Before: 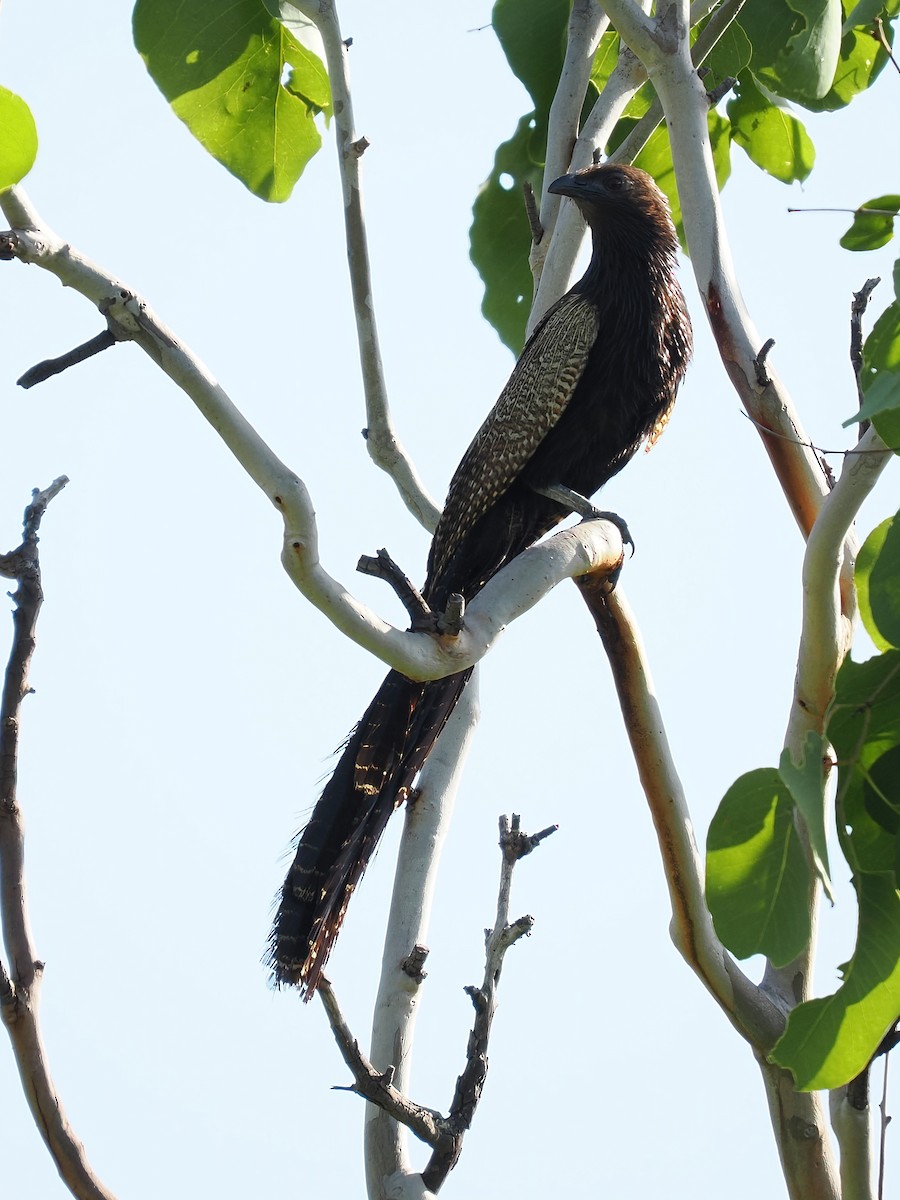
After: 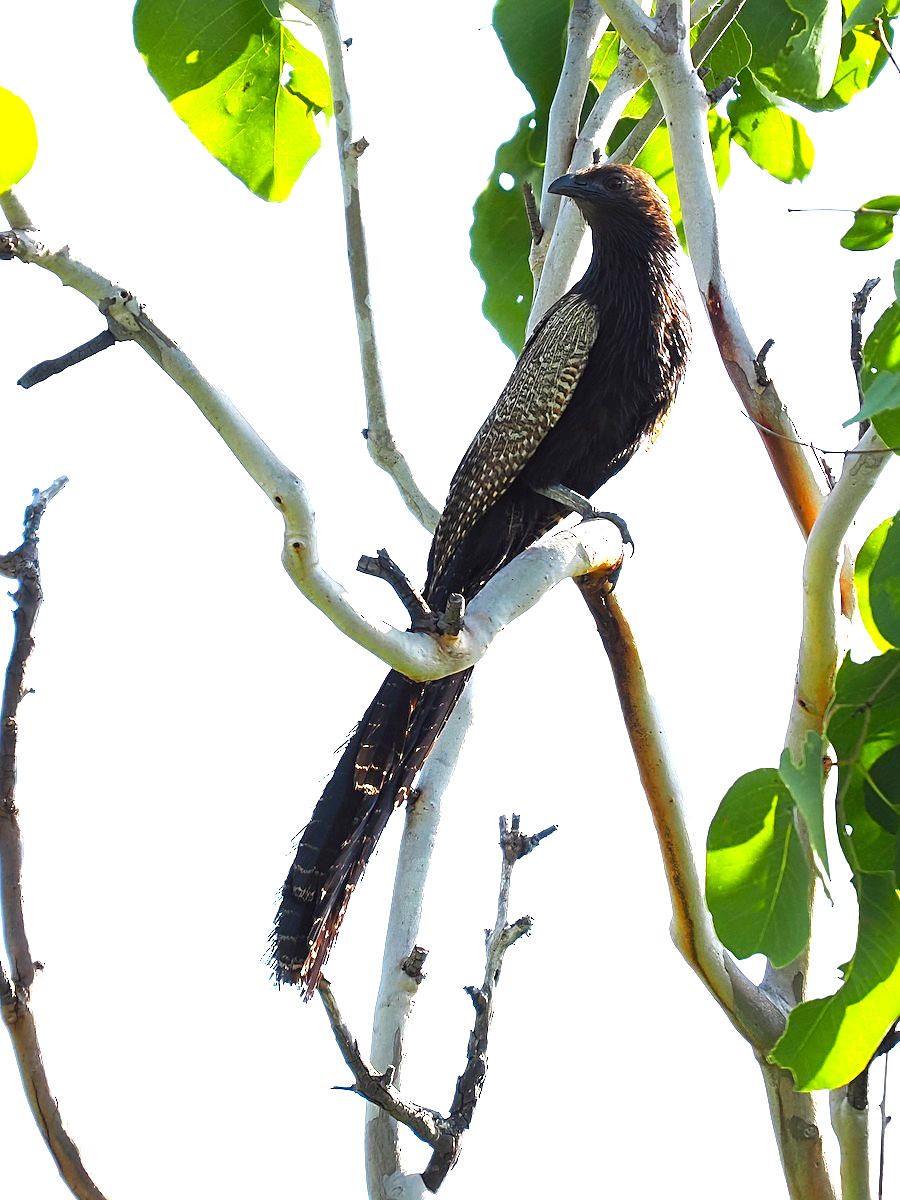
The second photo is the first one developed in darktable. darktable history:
color balance: lift [1, 1.001, 0.999, 1.001], gamma [1, 1.004, 1.007, 0.993], gain [1, 0.991, 0.987, 1.013], contrast 10%, output saturation 120%
sharpen: on, module defaults
exposure: black level correction 0, exposure 1 EV, compensate exposure bias true, compensate highlight preservation false
